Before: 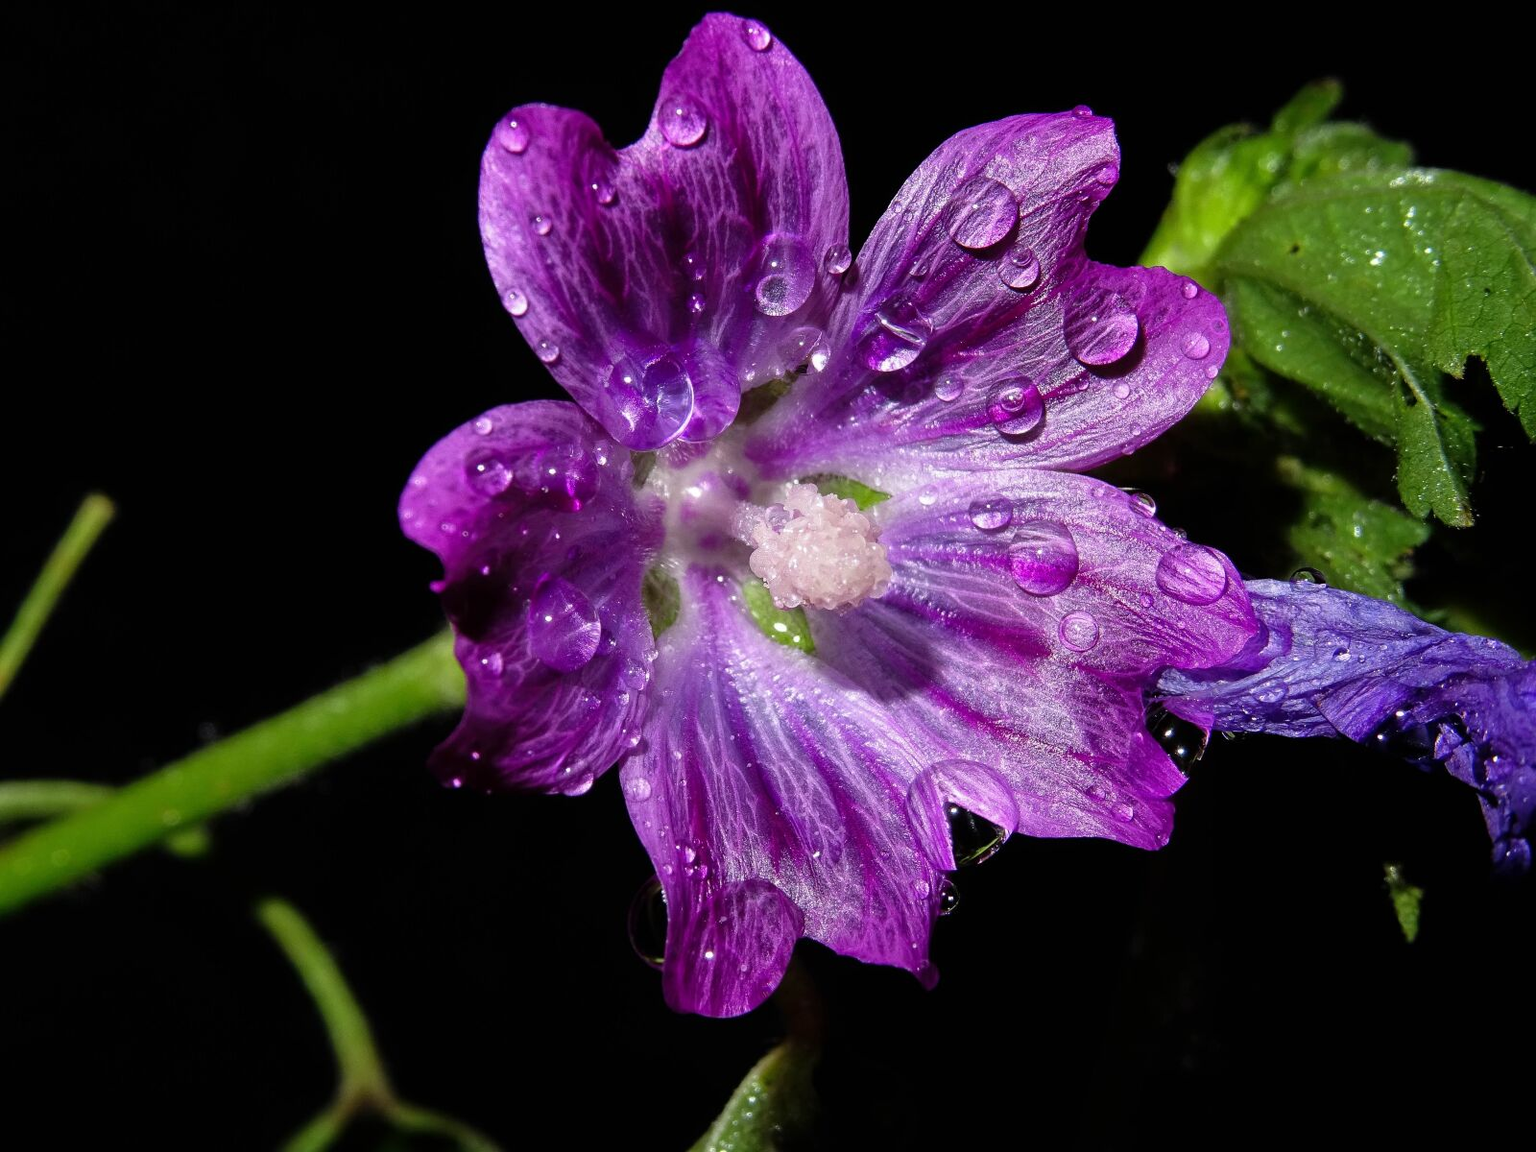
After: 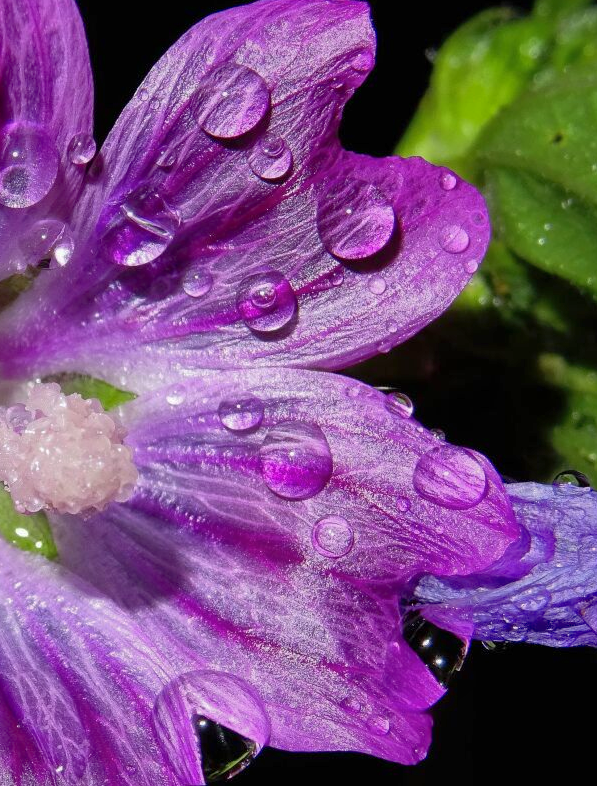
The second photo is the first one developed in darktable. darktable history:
exposure: compensate highlight preservation false
shadows and highlights: highlights -59.8, highlights color adjustment 39.83%
crop and rotate: left 49.471%, top 10.084%, right 13.164%, bottom 24.349%
